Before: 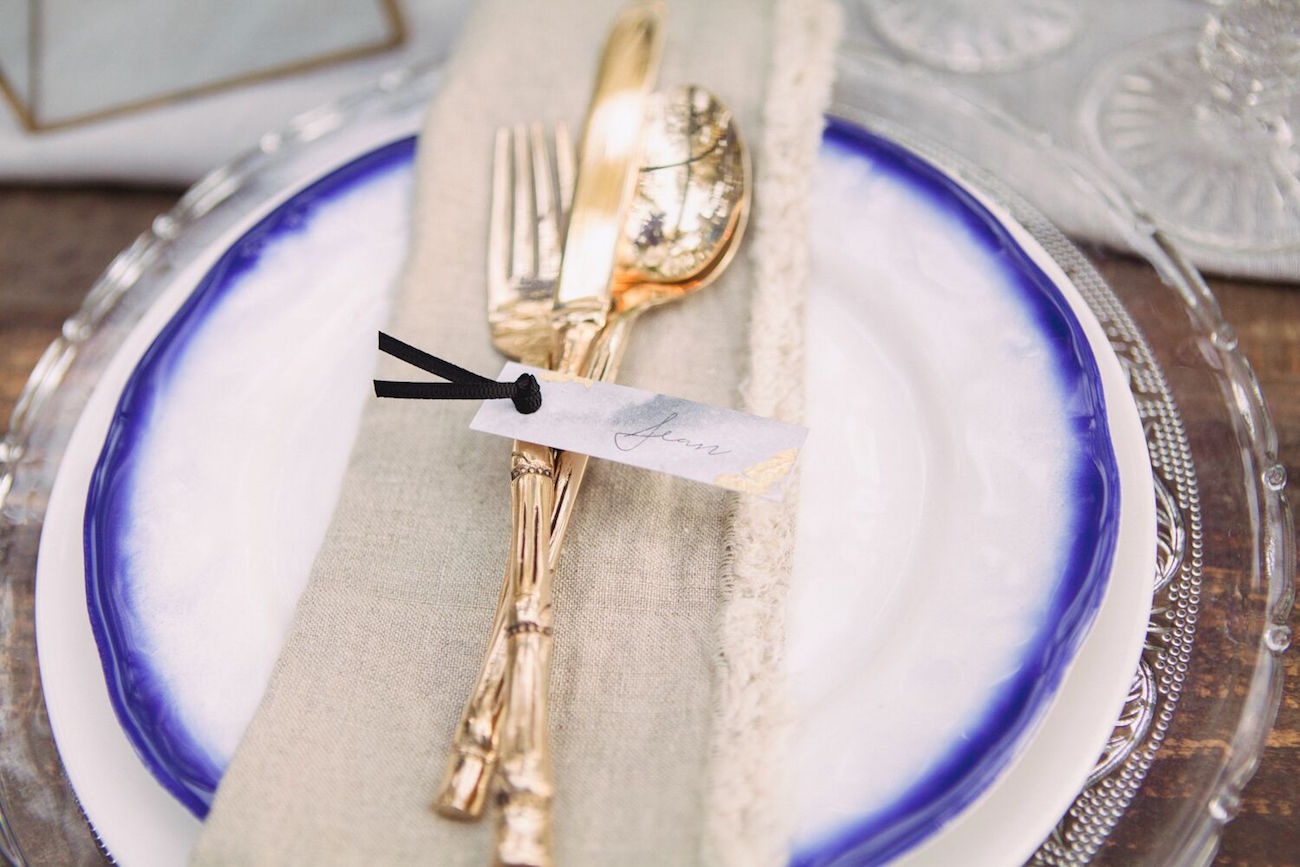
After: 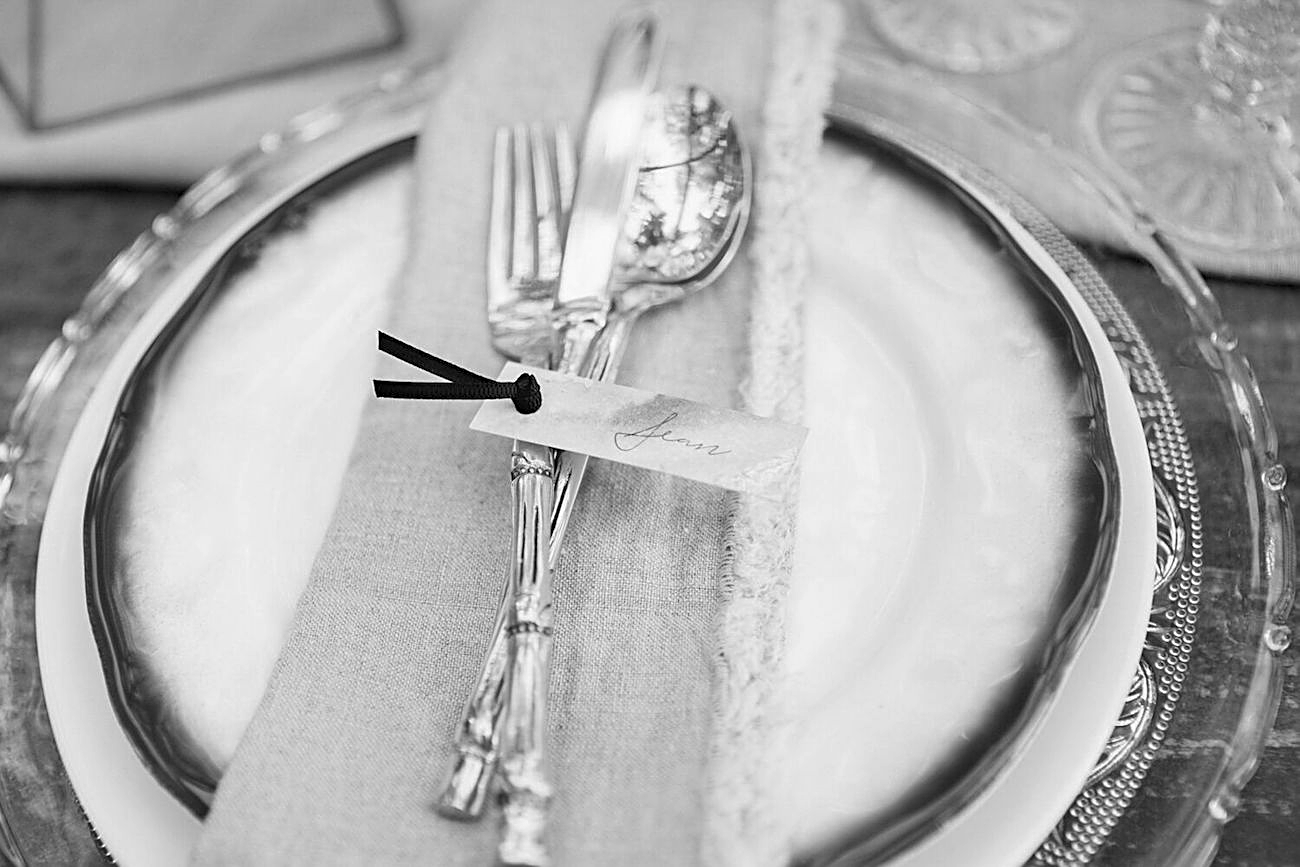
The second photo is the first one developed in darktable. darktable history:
monochrome: on, module defaults
haze removal: compatibility mode true, adaptive false
sharpen: amount 0.575
